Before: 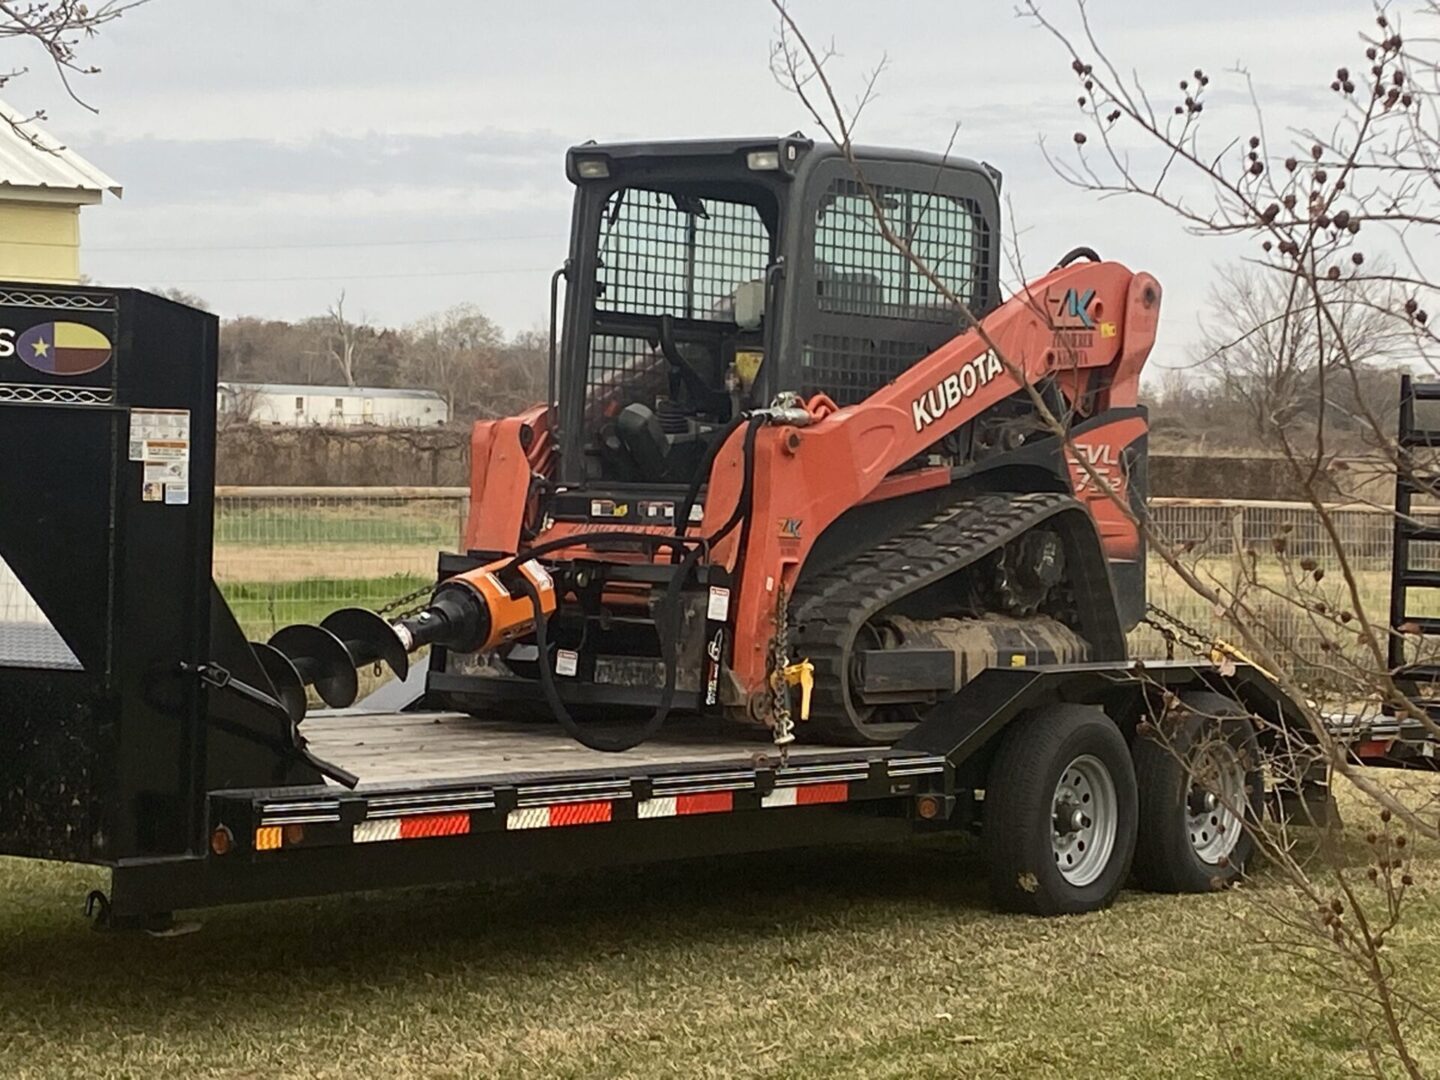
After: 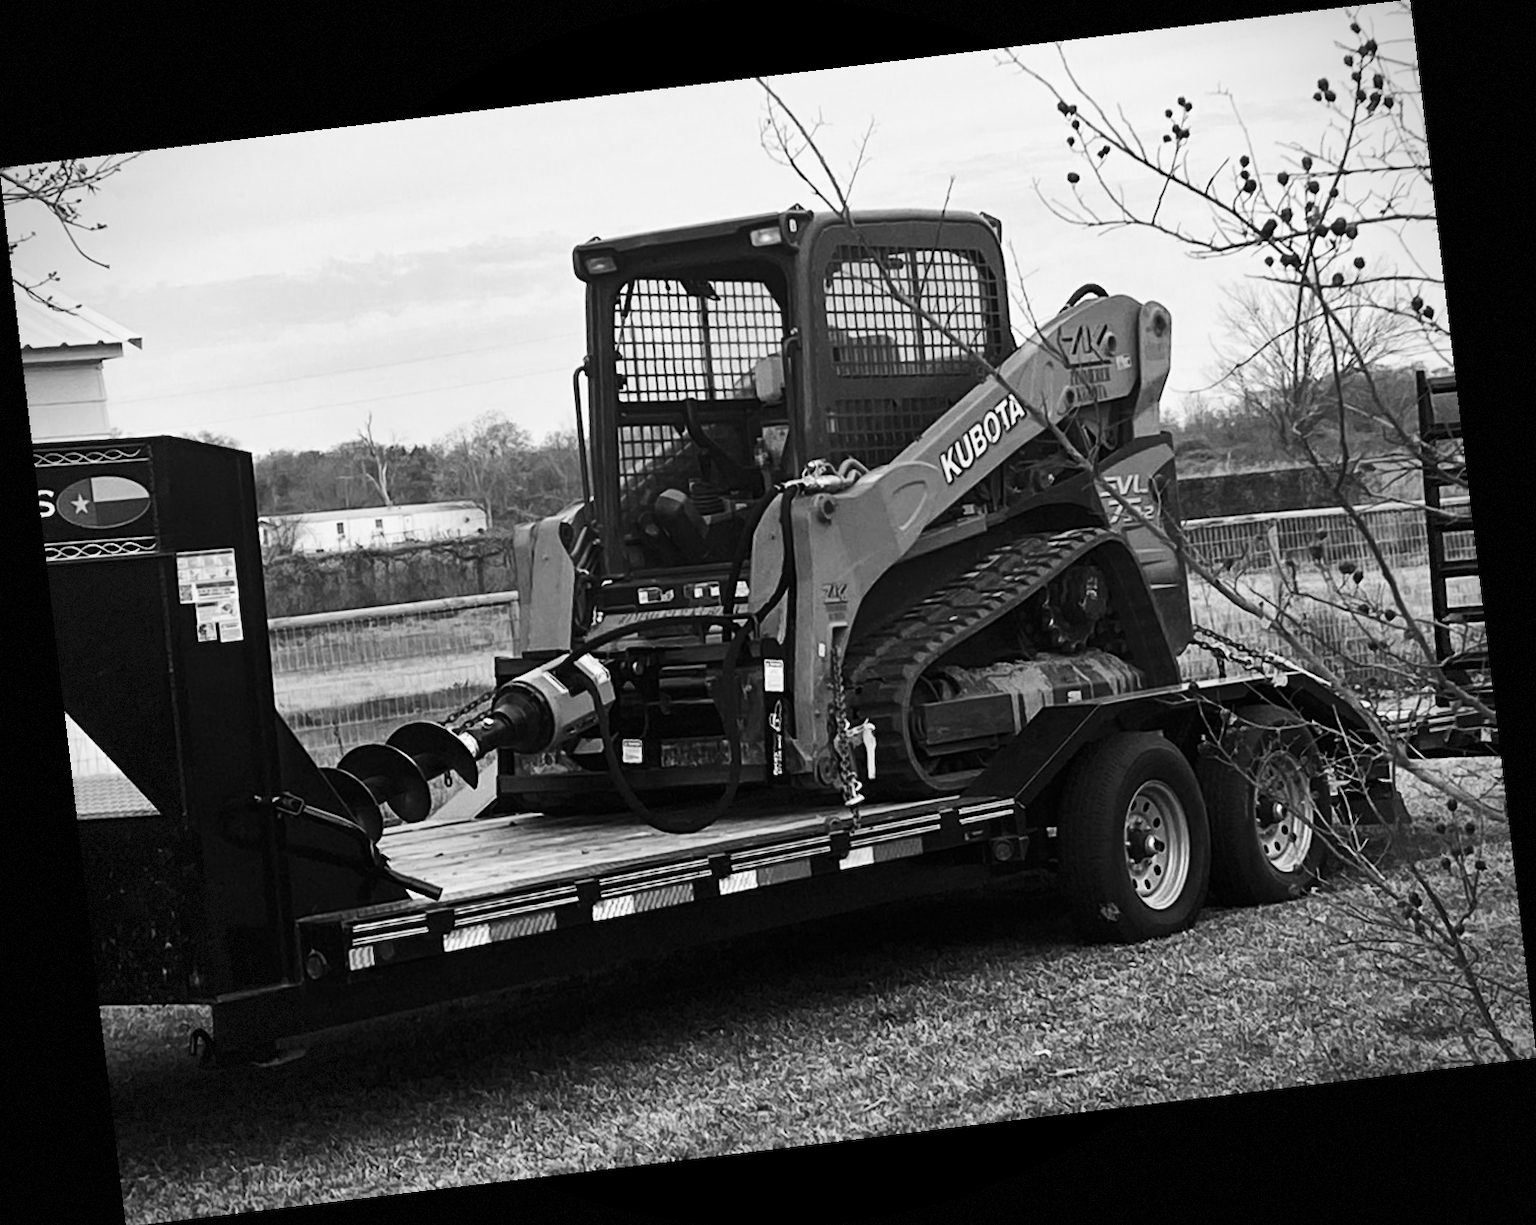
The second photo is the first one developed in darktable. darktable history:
exposure: compensate highlight preservation false
shadows and highlights: radius 108.52, shadows 23.73, highlights -59.32, low approximation 0.01, soften with gaussian
vignetting: dithering 8-bit output, unbound false
base curve: curves: ch0 [(0, 0) (0.688, 0.865) (1, 1)], preserve colors none
rotate and perspective: rotation -6.83°, automatic cropping off
contrast brightness saturation: contrast 0.19, brightness -0.11, saturation 0.21
tone equalizer: on, module defaults
color calibration: output gray [0.253, 0.26, 0.487, 0], gray › normalize channels true, illuminant same as pipeline (D50), adaptation XYZ, x 0.346, y 0.359, gamut compression 0
